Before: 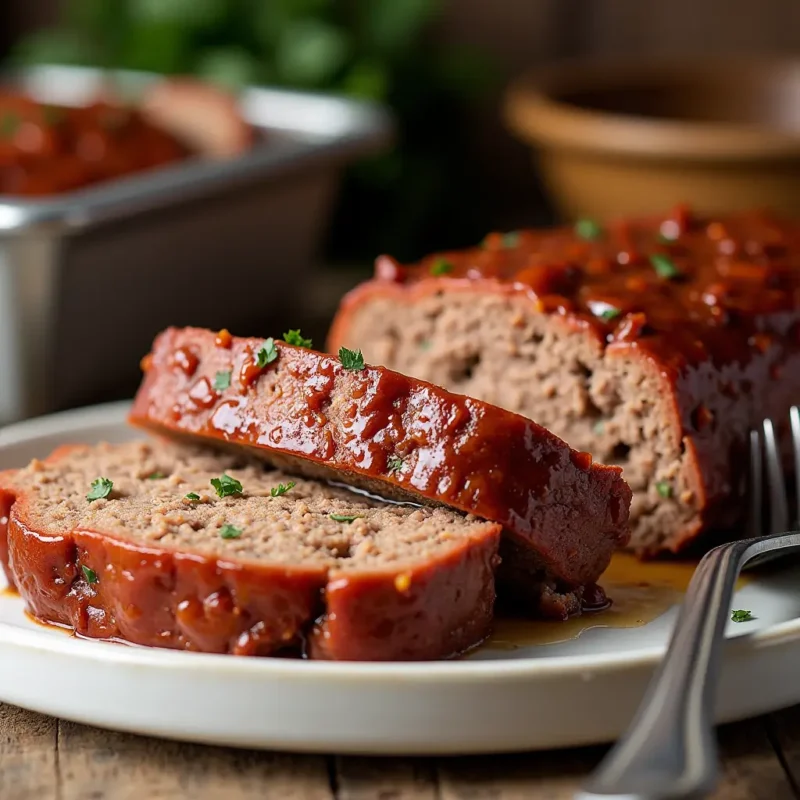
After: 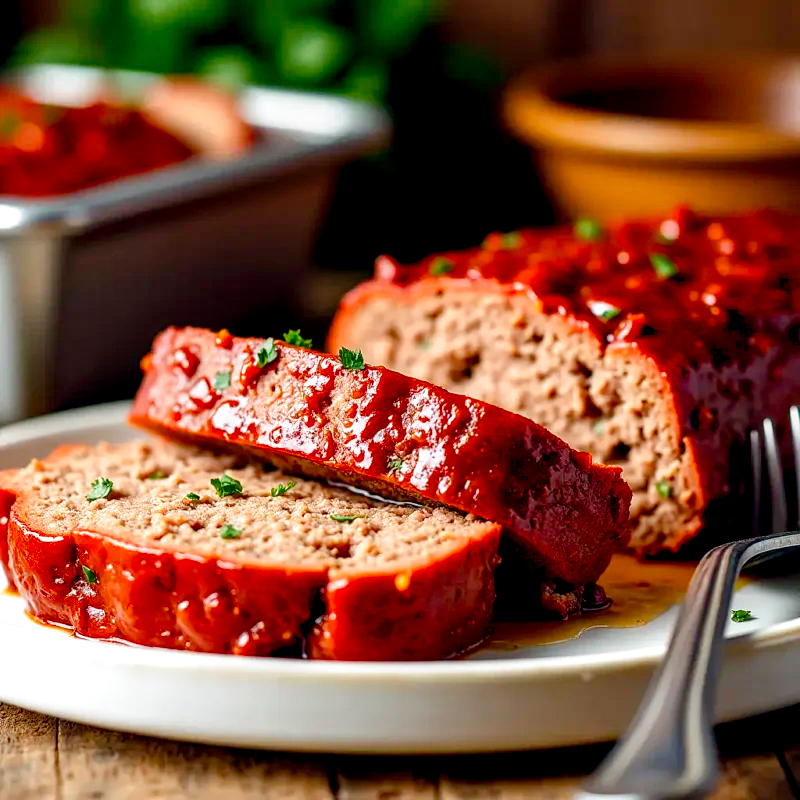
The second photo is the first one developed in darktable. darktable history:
color balance rgb: shadows lift › hue 86.38°, global offset › chroma 0.06%, global offset › hue 253.41°, perceptual saturation grading › global saturation 20%, perceptual saturation grading › highlights -24.932%, perceptual saturation grading › shadows 50.334%, perceptual brilliance grading › global brilliance 2.016%, perceptual brilliance grading › highlights -3.764%
filmic rgb: black relative exposure -11.98 EV, white relative exposure 2.8 EV, target black luminance 0%, hardness 8.1, latitude 70.46%, contrast 1.138, highlights saturation mix 10.01%, shadows ↔ highlights balance -0.391%, preserve chrominance no, color science v5 (2021)
tone equalizer: edges refinement/feathering 500, mask exposure compensation -1.57 EV, preserve details no
exposure: black level correction 0.001, exposure 0.499 EV, compensate highlight preservation false
local contrast: highlights 41%, shadows 63%, detail 136%, midtone range 0.519
